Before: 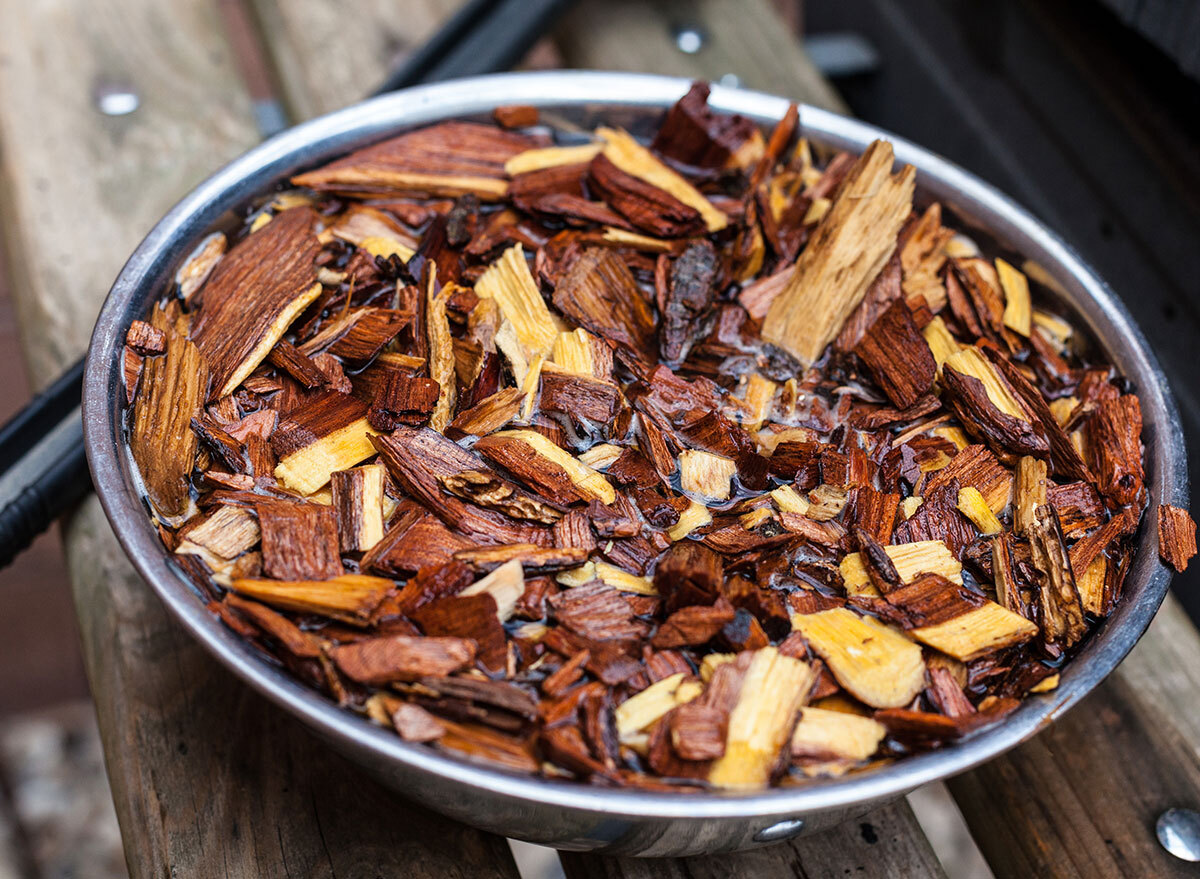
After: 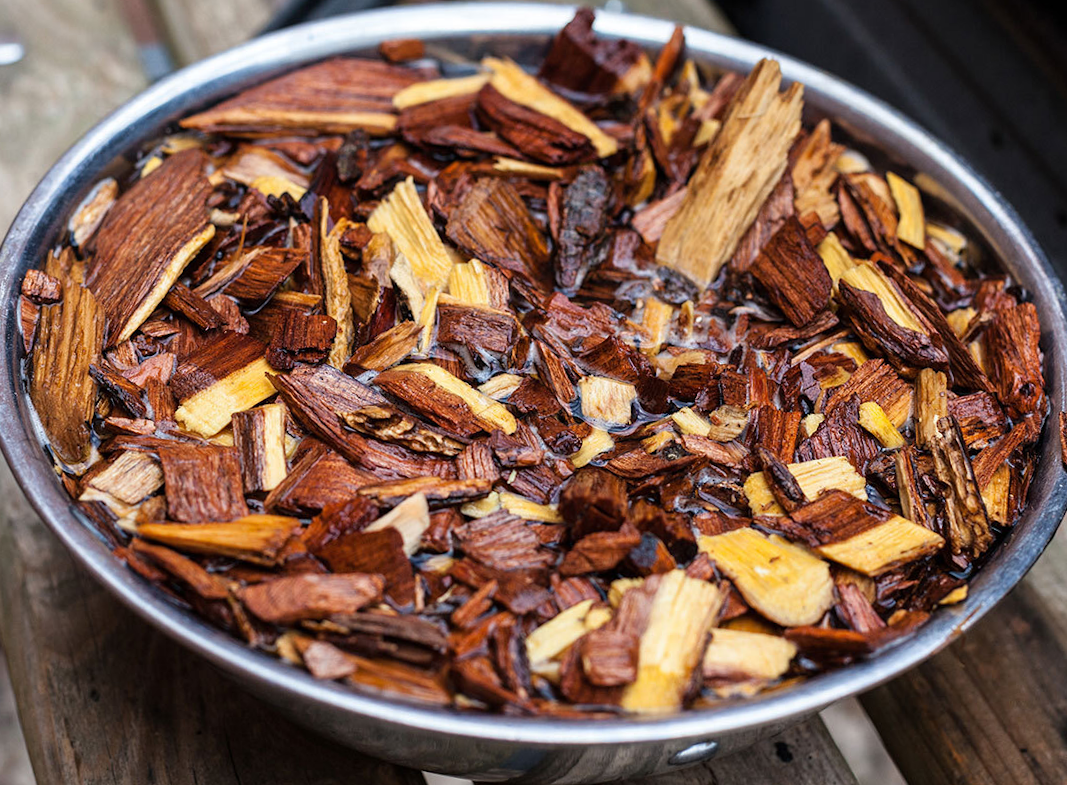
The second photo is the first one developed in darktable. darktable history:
crop and rotate: angle 2.34°, left 6.138%, top 5.673%
